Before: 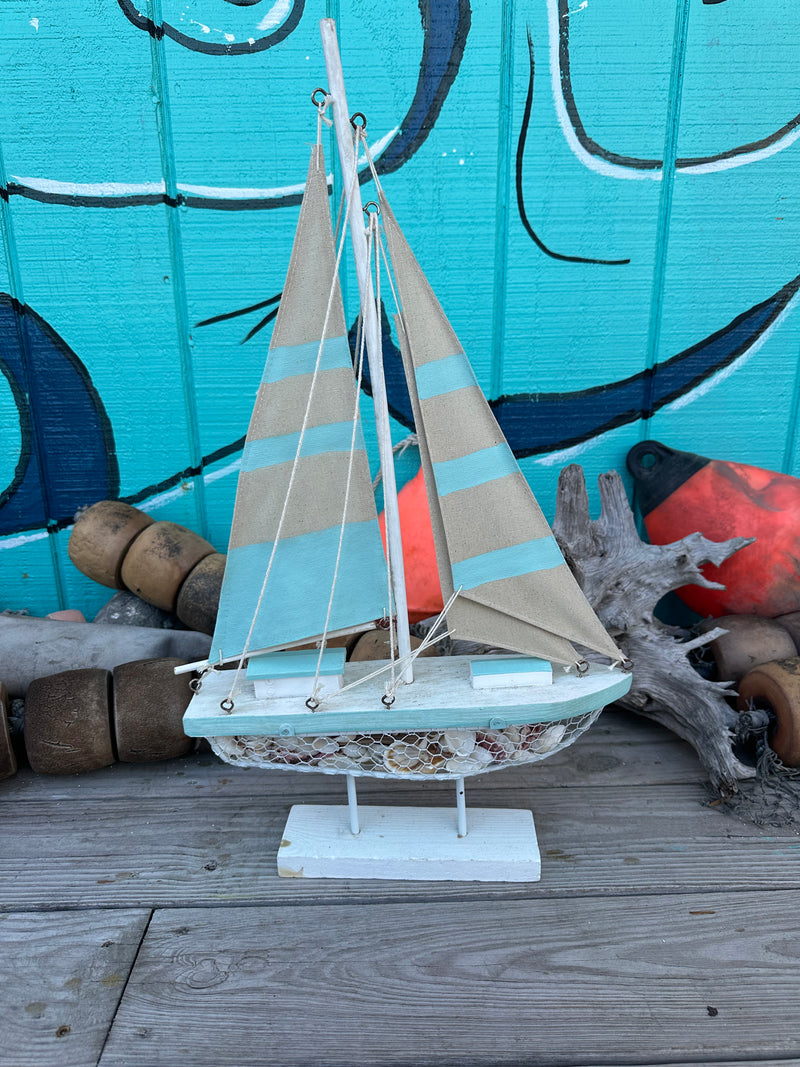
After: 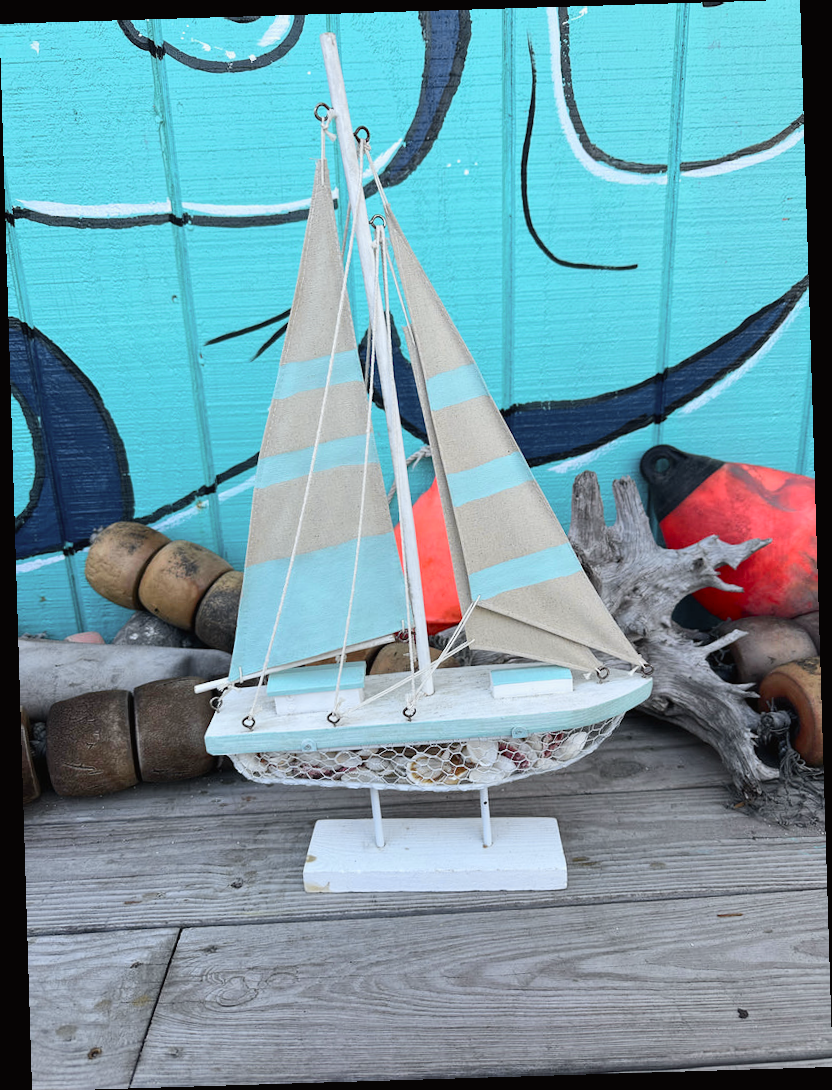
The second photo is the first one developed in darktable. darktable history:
rotate and perspective: rotation -1.75°, automatic cropping off
color zones: curves: ch1 [(0, 0.525) (0.143, 0.556) (0.286, 0.52) (0.429, 0.5) (0.571, 0.5) (0.714, 0.5) (0.857, 0.503) (1, 0.525)]
tone curve: curves: ch0 [(0, 0.013) (0.036, 0.045) (0.274, 0.286) (0.566, 0.623) (0.794, 0.827) (1, 0.953)]; ch1 [(0, 0) (0.389, 0.403) (0.462, 0.48) (0.499, 0.5) (0.524, 0.527) (0.57, 0.599) (0.626, 0.65) (0.761, 0.781) (1, 1)]; ch2 [(0, 0) (0.464, 0.478) (0.5, 0.501) (0.533, 0.542) (0.599, 0.613) (0.704, 0.731) (1, 1)], color space Lab, independent channels, preserve colors none
exposure: exposure 0.2 EV, compensate highlight preservation false
